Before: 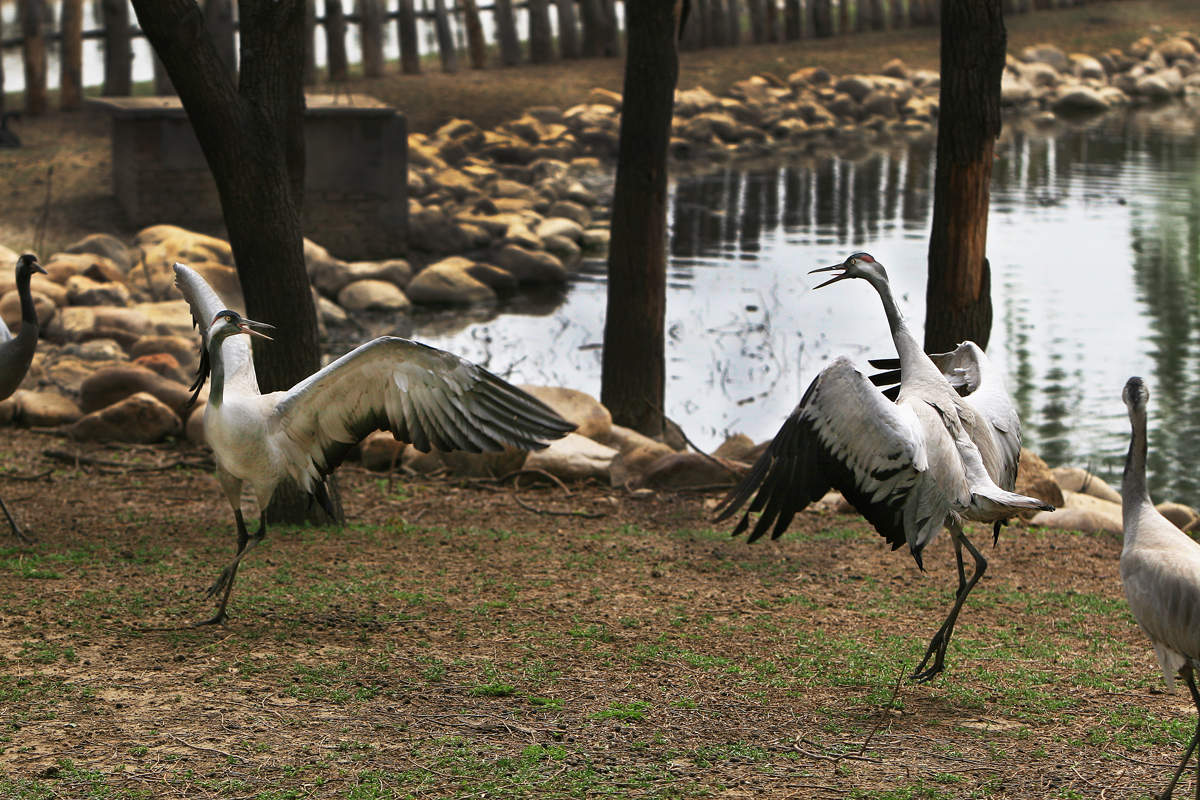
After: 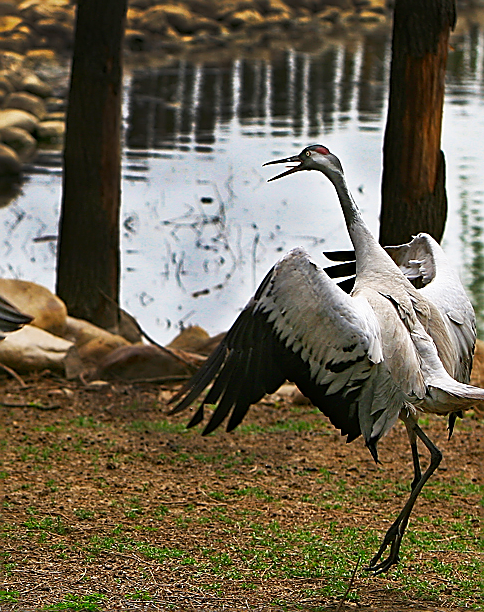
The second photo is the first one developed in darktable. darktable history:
haze removal: compatibility mode true, adaptive false
crop: left 45.464%, top 13.519%, right 14.18%, bottom 9.915%
sharpen: radius 1.378, amount 1.258, threshold 0.78
color zones: curves: ch0 [(0, 0.425) (0.143, 0.422) (0.286, 0.42) (0.429, 0.419) (0.571, 0.419) (0.714, 0.42) (0.857, 0.422) (1, 0.425)]; ch1 [(0, 0.666) (0.143, 0.669) (0.286, 0.671) (0.429, 0.67) (0.571, 0.67) (0.714, 0.67) (0.857, 0.67) (1, 0.666)]
